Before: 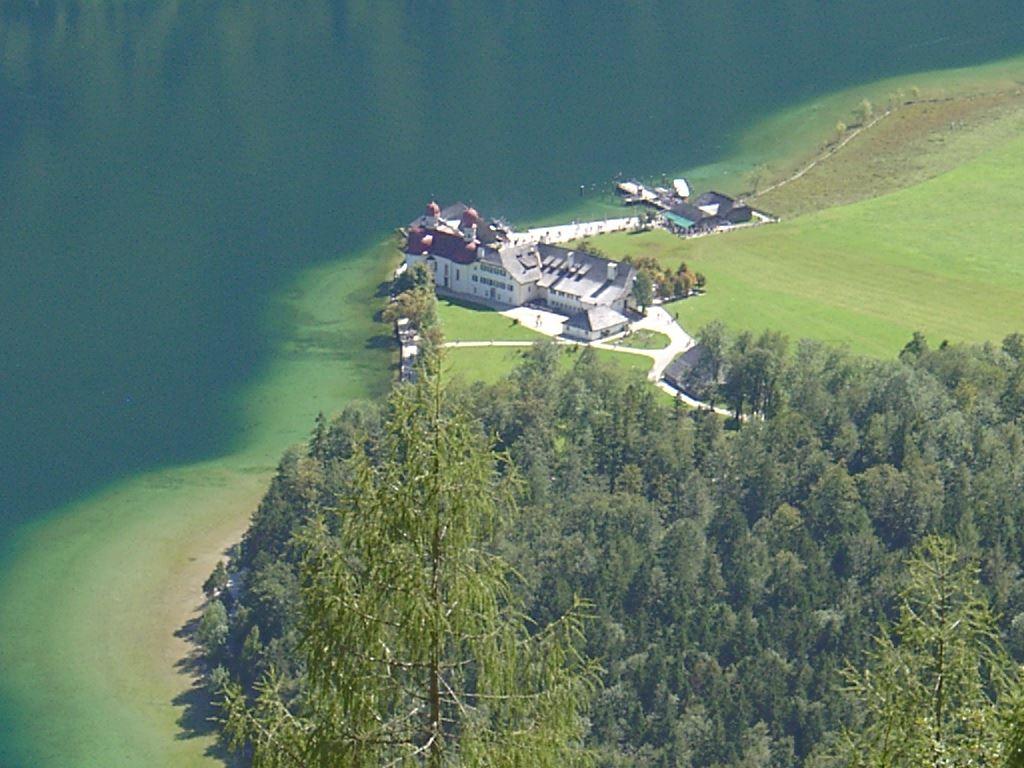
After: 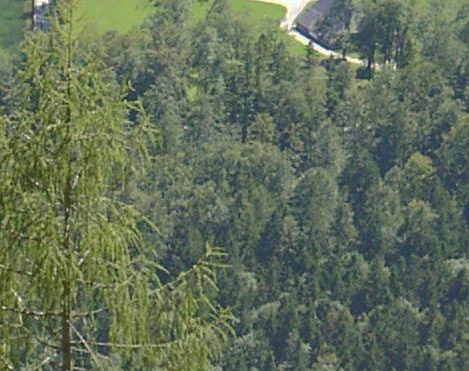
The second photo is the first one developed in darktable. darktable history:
crop: left 35.976%, top 45.819%, right 18.162%, bottom 5.807%
shadows and highlights: shadows 25, highlights -70
